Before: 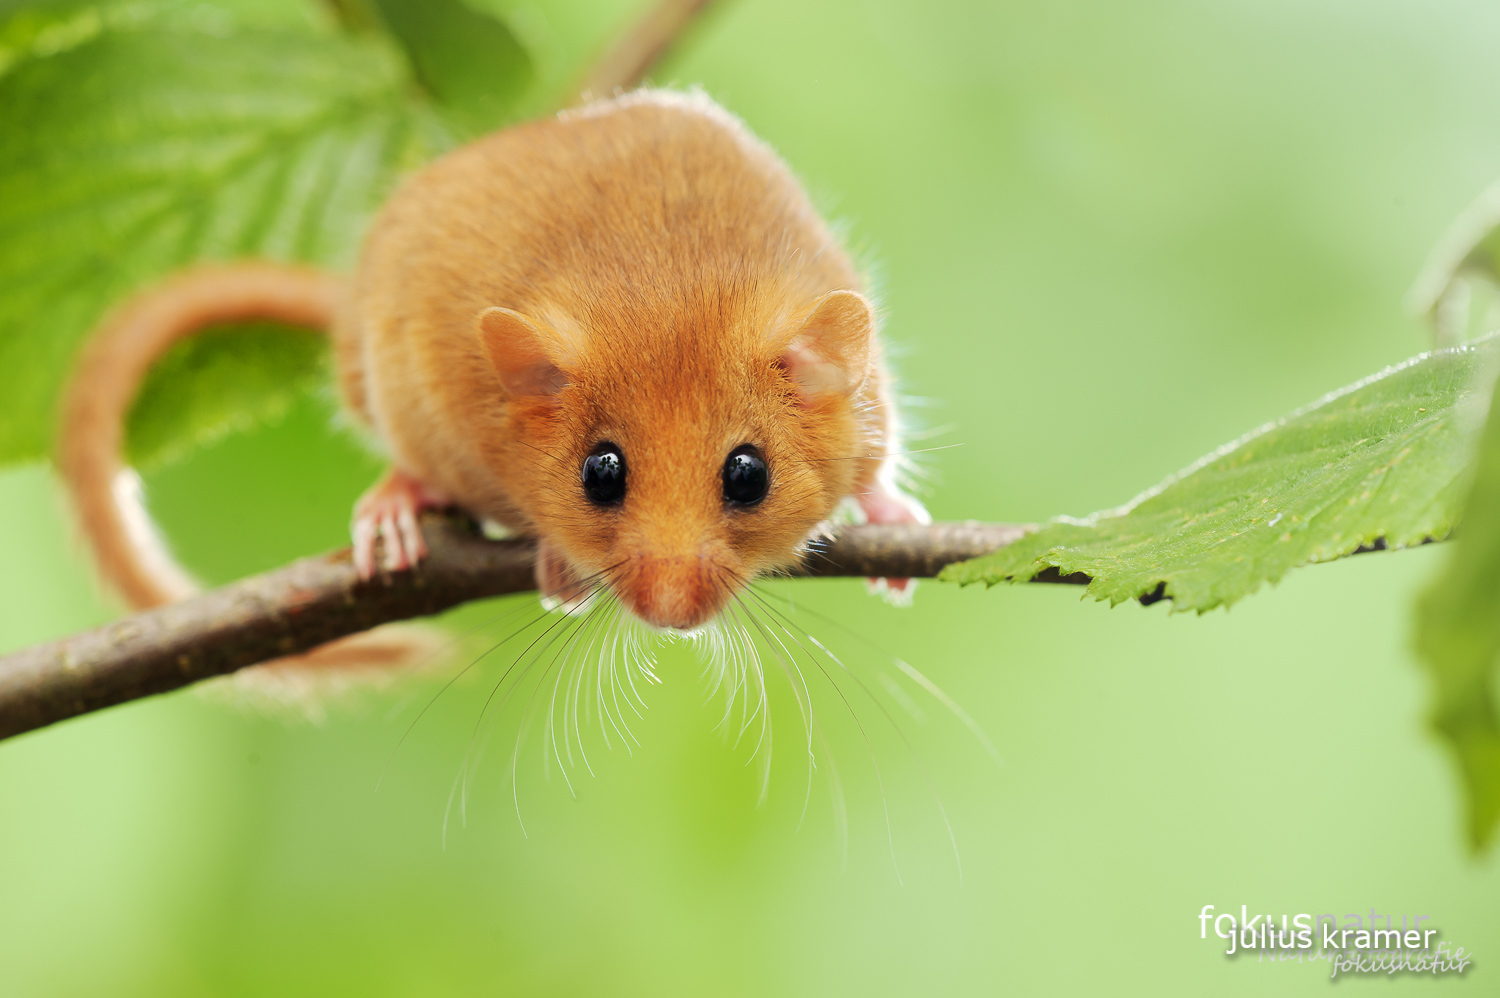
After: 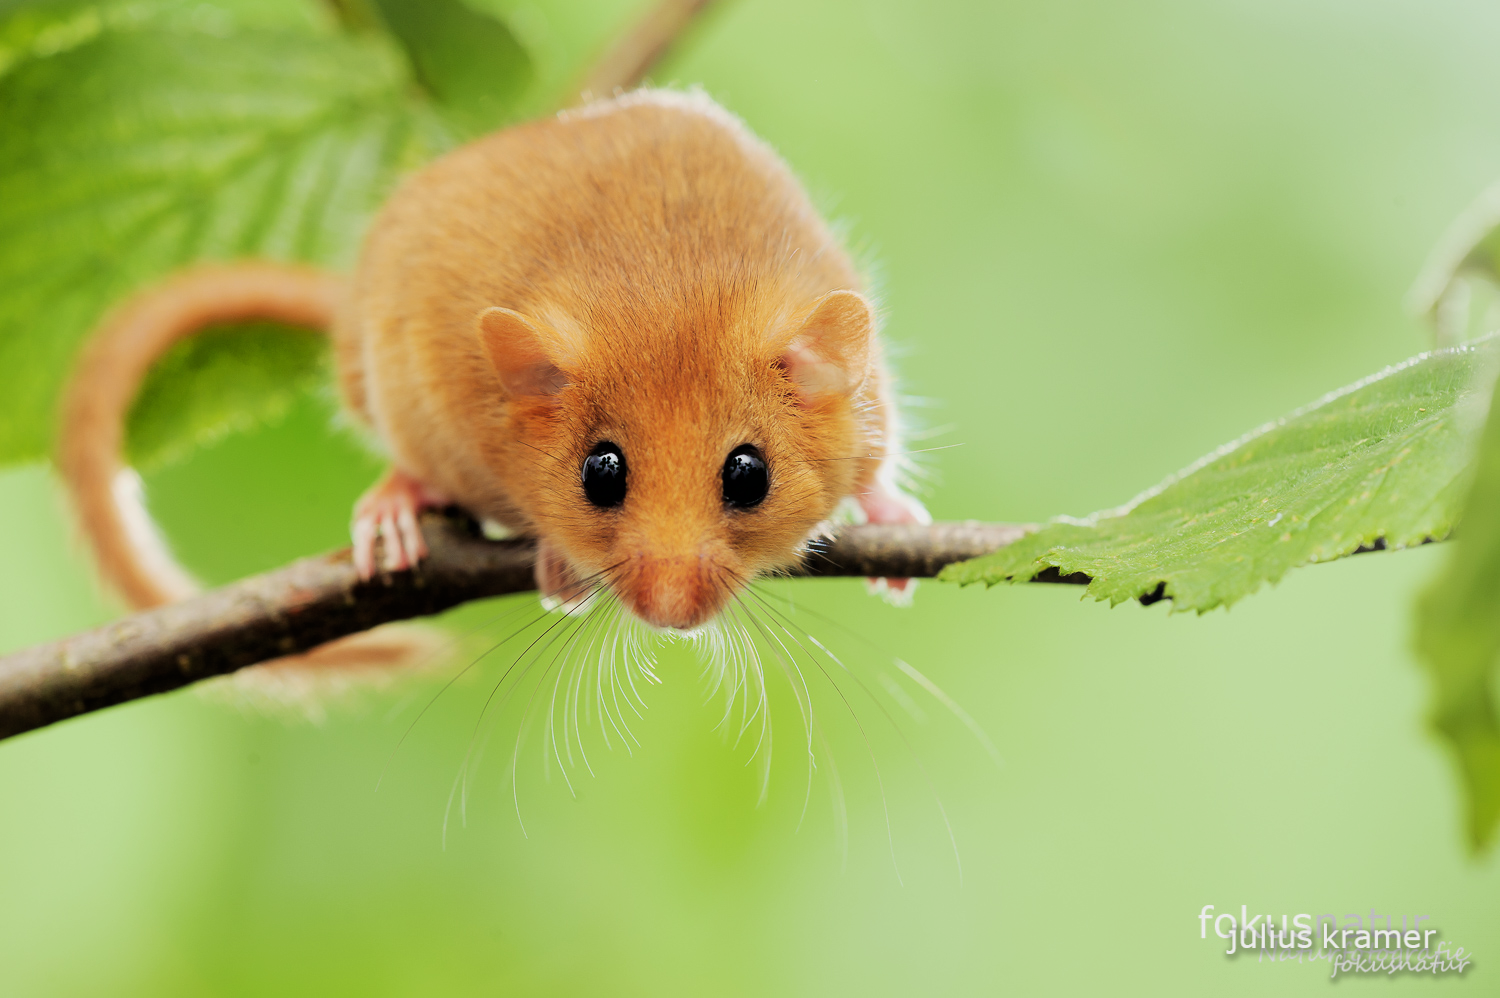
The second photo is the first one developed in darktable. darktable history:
filmic rgb: black relative exposure -11.85 EV, white relative exposure 5.43 EV, hardness 4.49, latitude 49.26%, contrast 1.142
